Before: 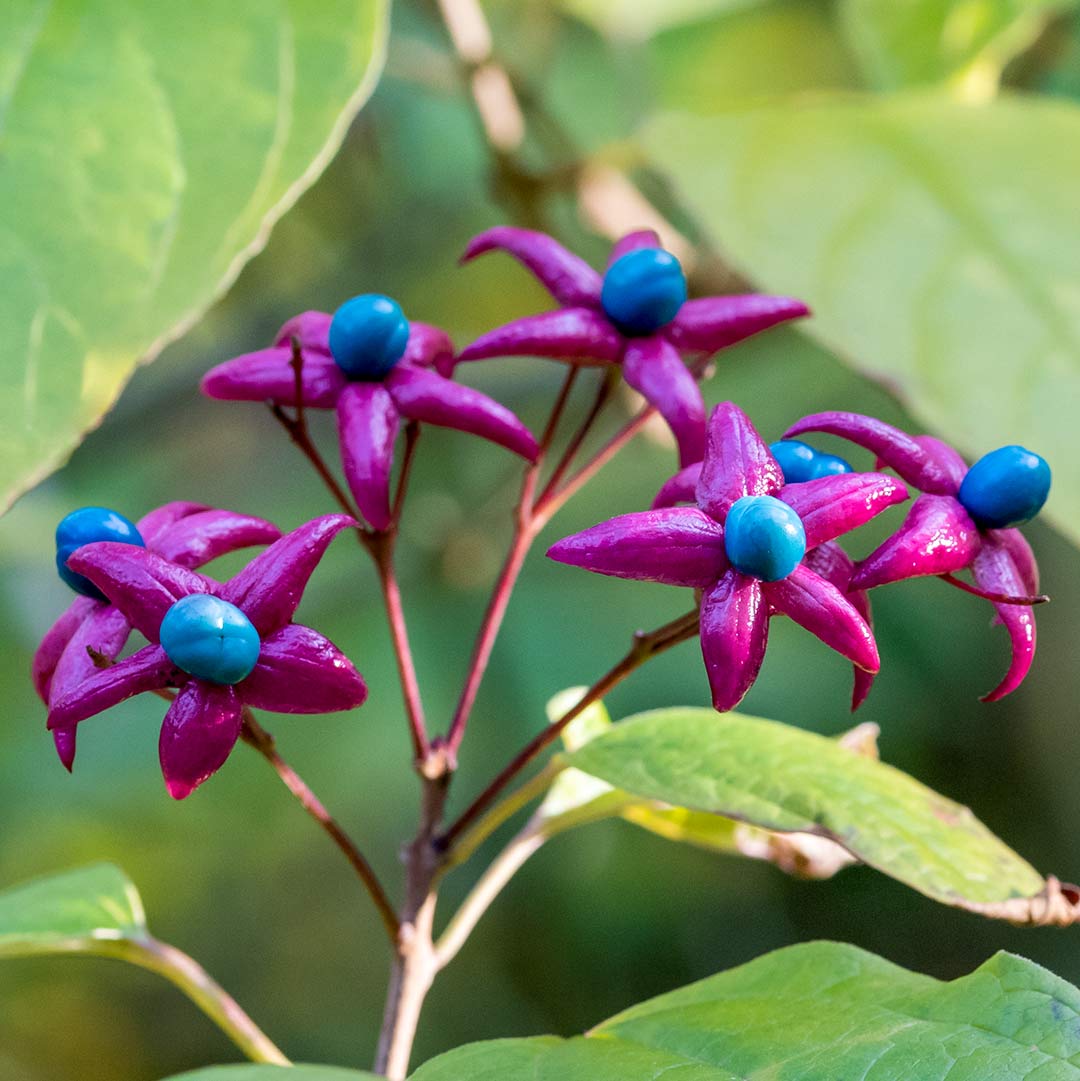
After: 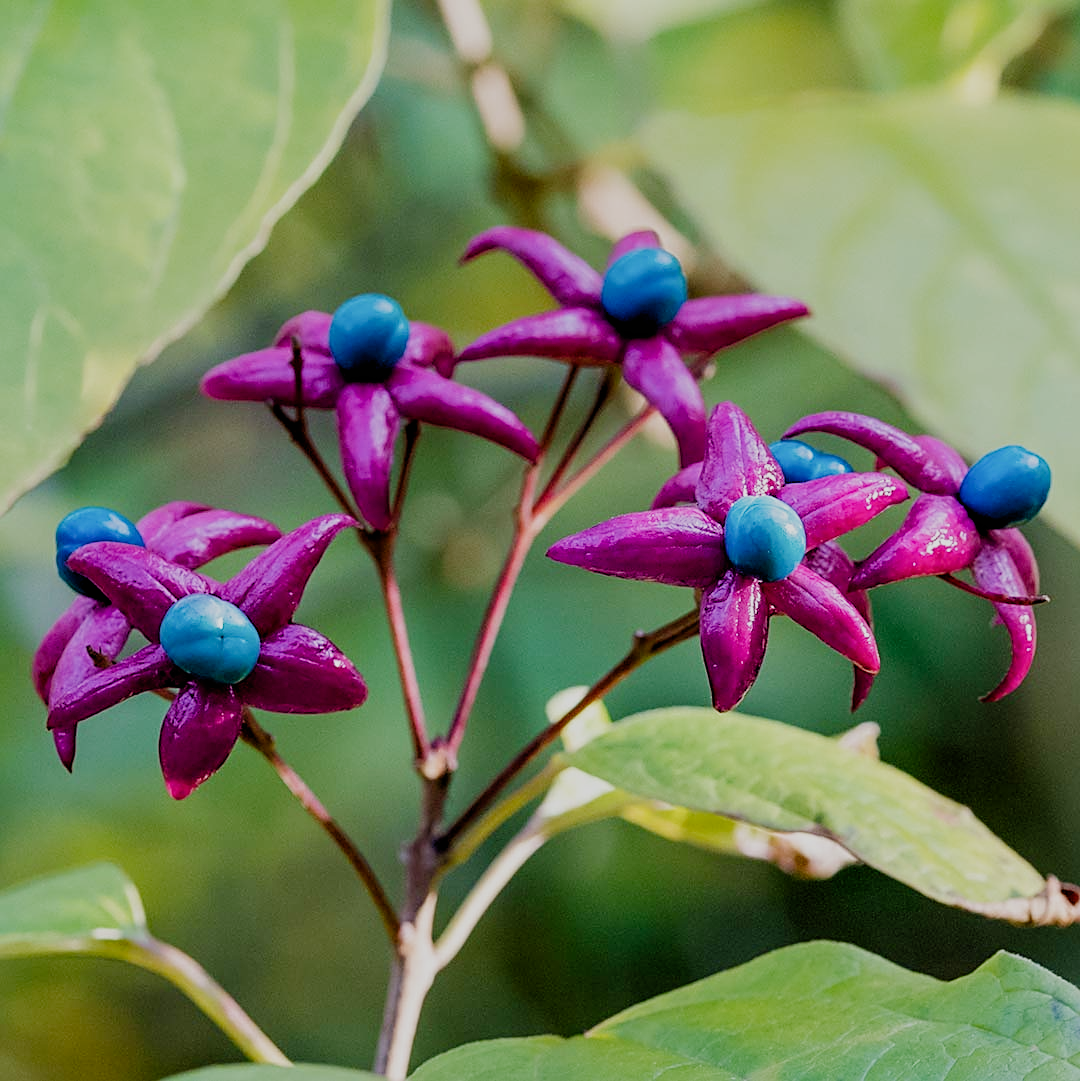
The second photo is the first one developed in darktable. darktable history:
sharpen: on, module defaults
filmic rgb: black relative exposure -7.65 EV, white relative exposure 4.56 EV, hardness 3.61, preserve chrominance no, color science v4 (2020)
